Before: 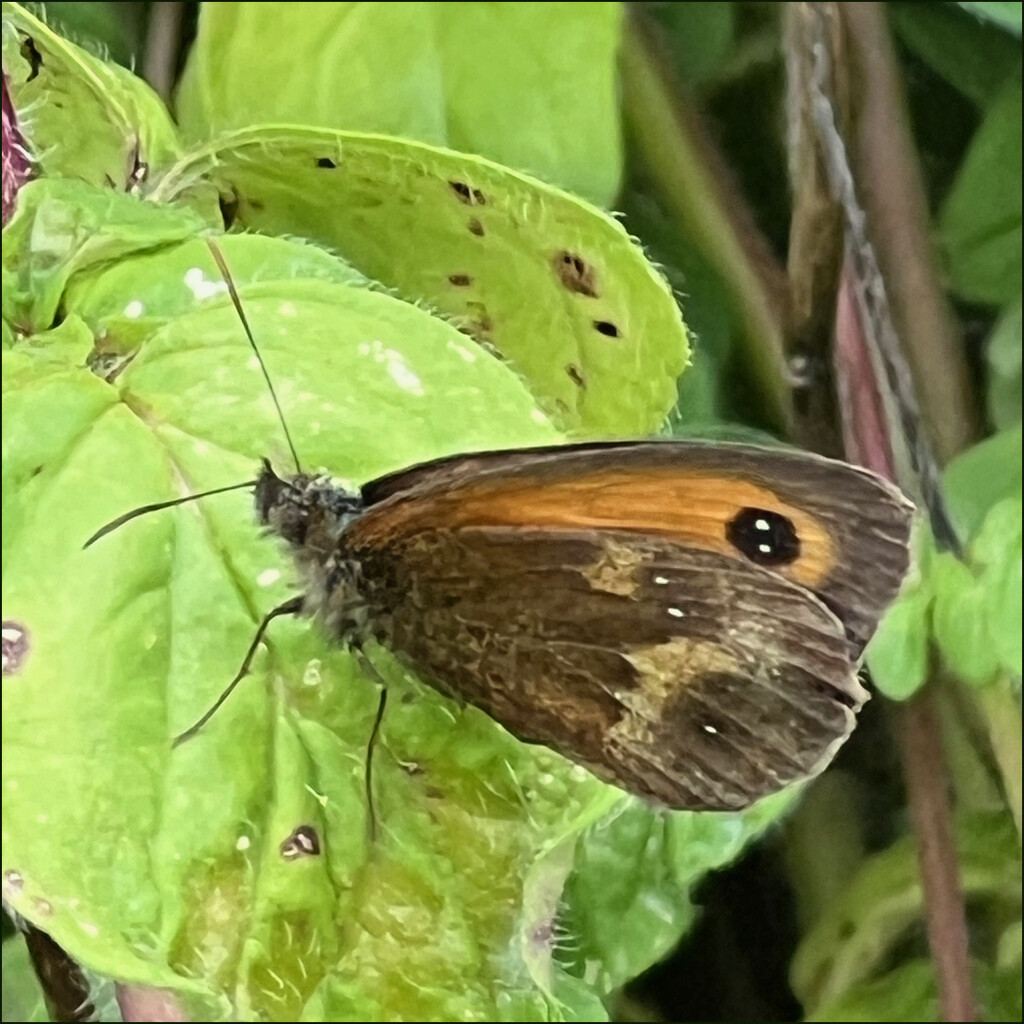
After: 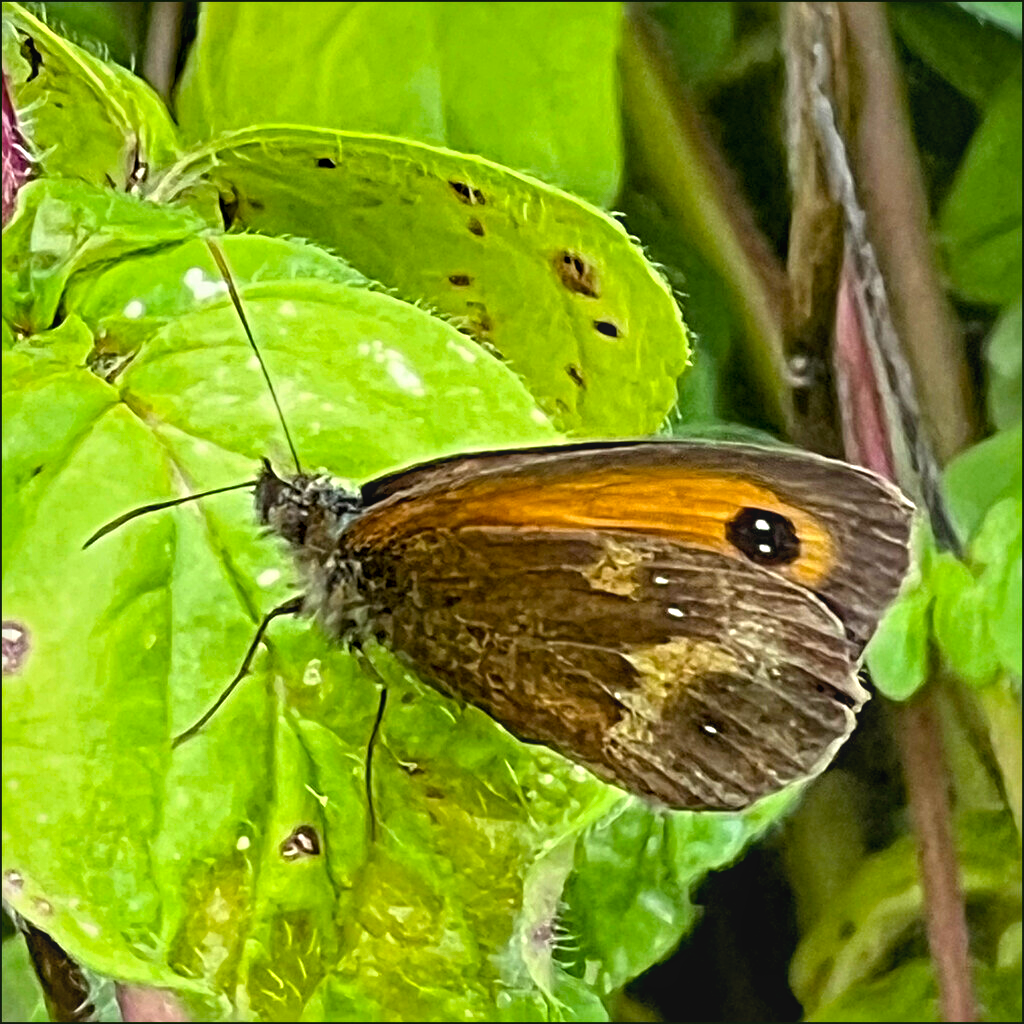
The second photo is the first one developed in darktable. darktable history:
local contrast: detail 109%
sharpen: radius 4.854
color balance rgb: shadows lift › chroma 1.042%, shadows lift › hue 31.02°, perceptual saturation grading › global saturation 30.576%
exposure: exposure 0.298 EV, compensate exposure bias true, compensate highlight preservation false
